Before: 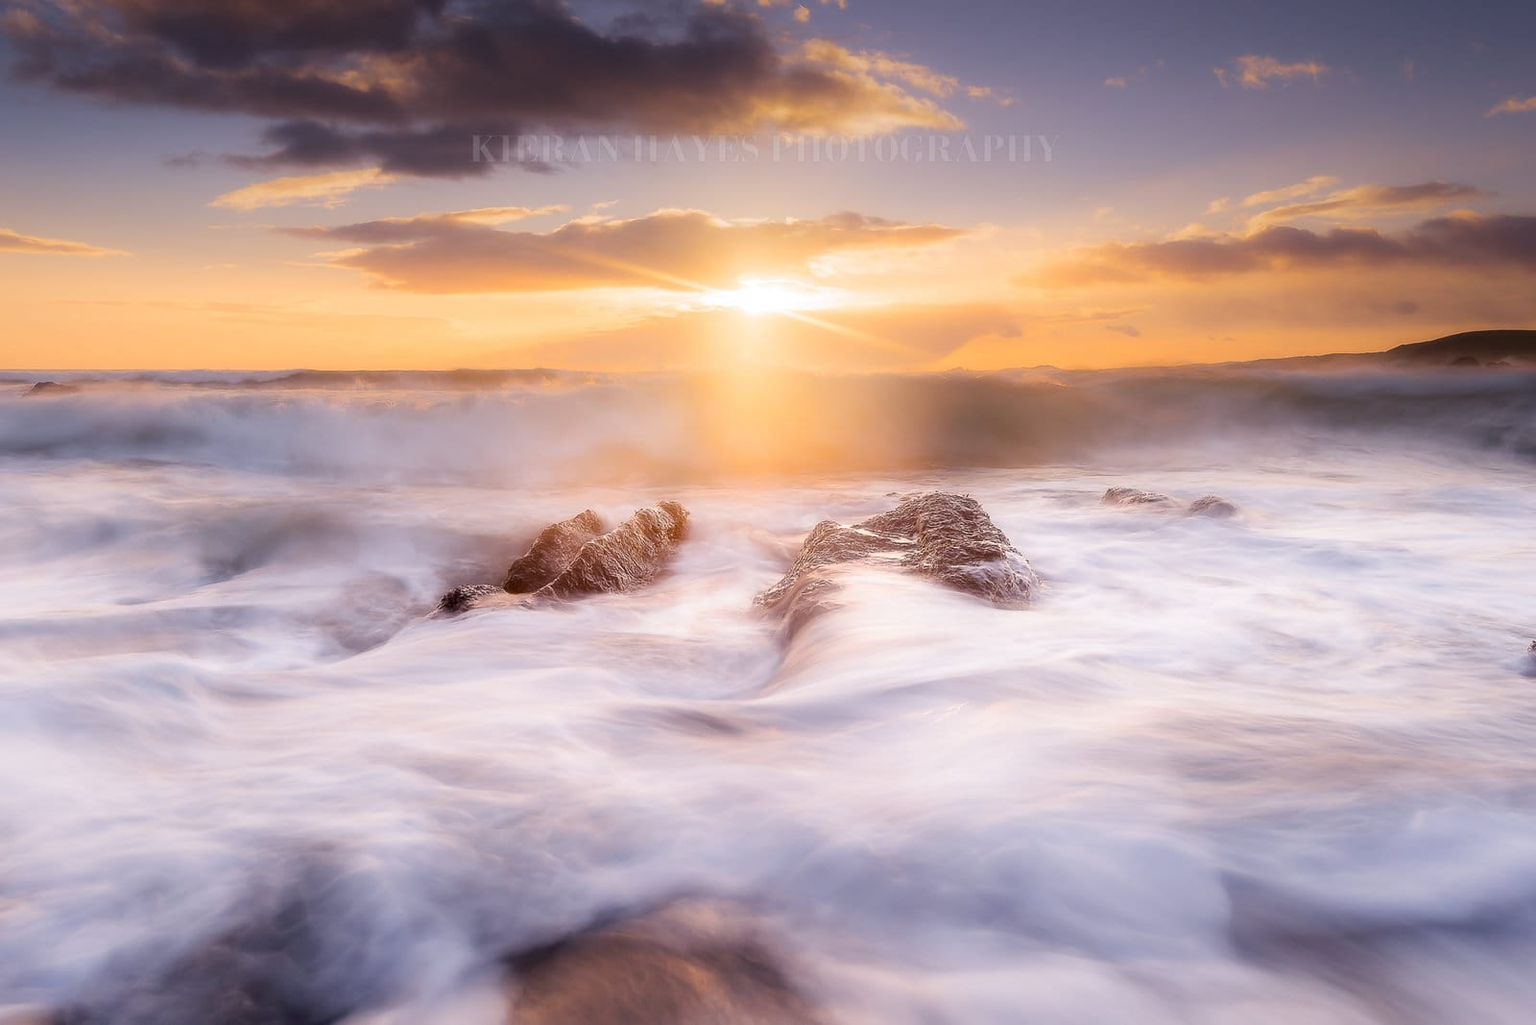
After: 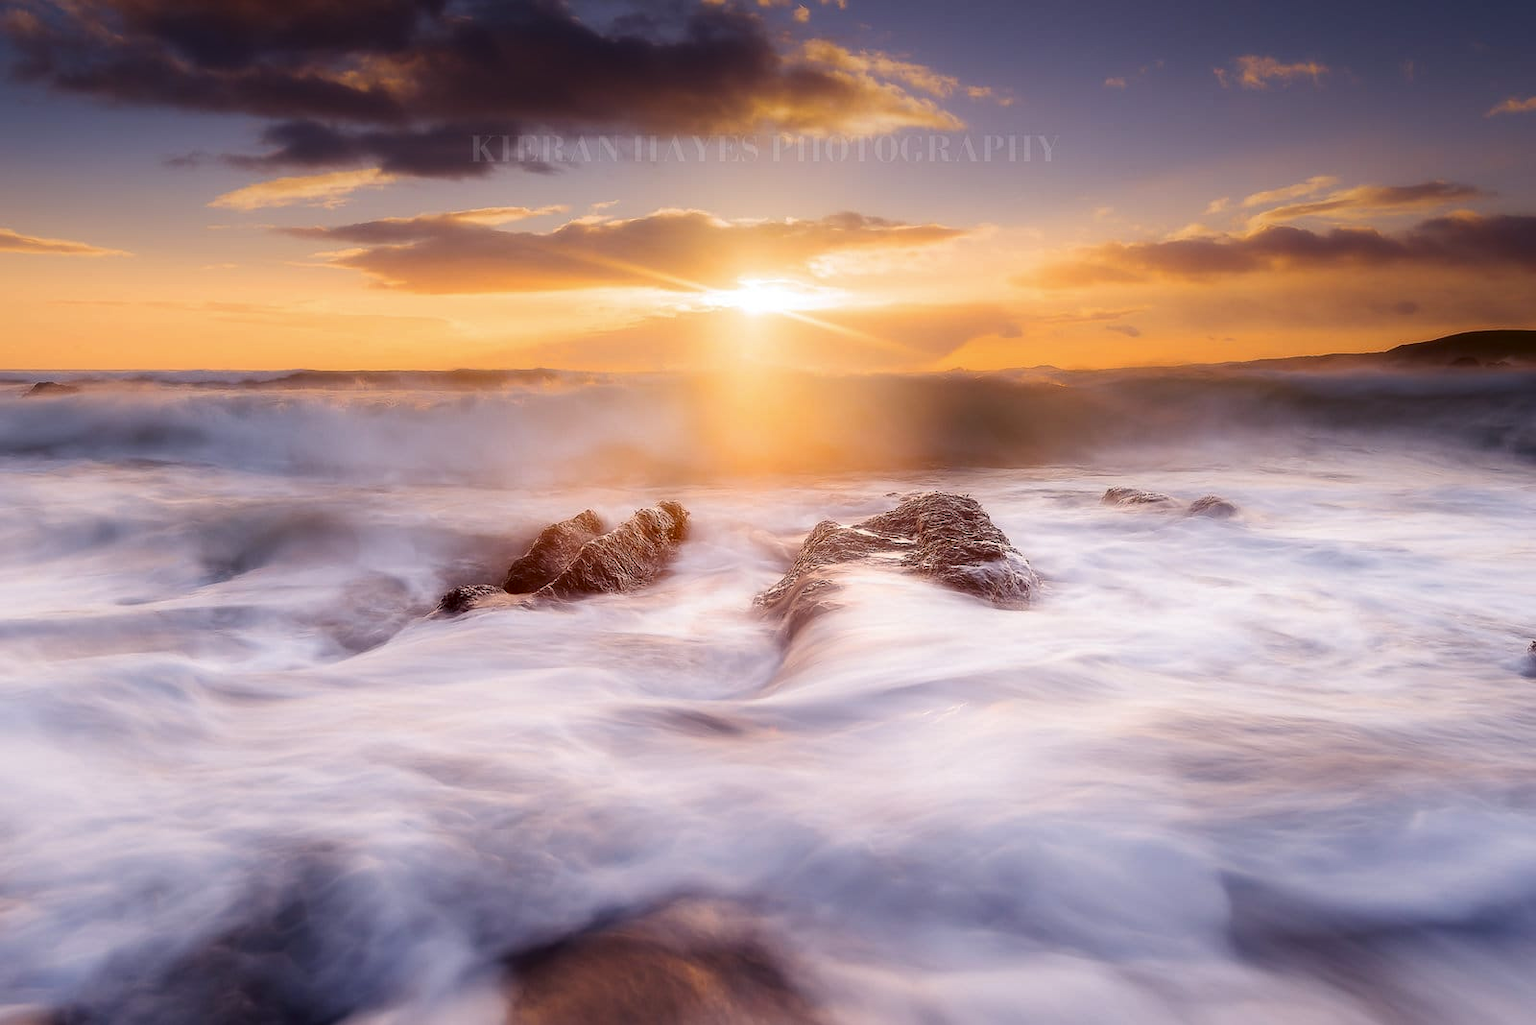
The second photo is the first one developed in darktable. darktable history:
contrast brightness saturation: contrast 0.069, brightness -0.155, saturation 0.118
